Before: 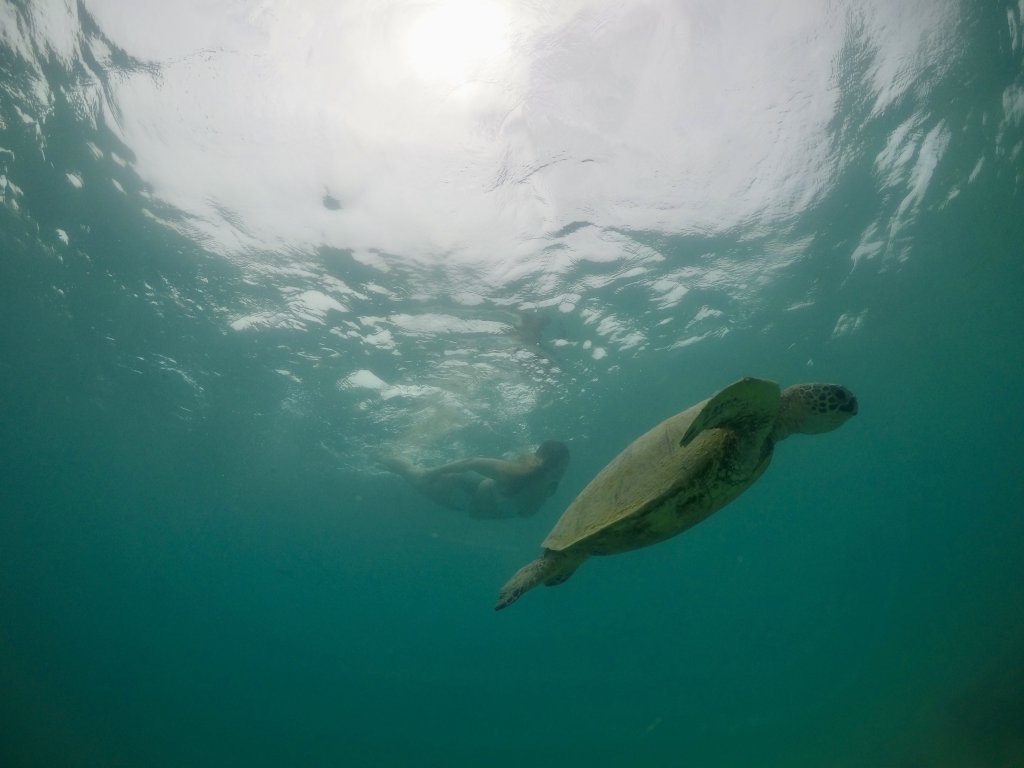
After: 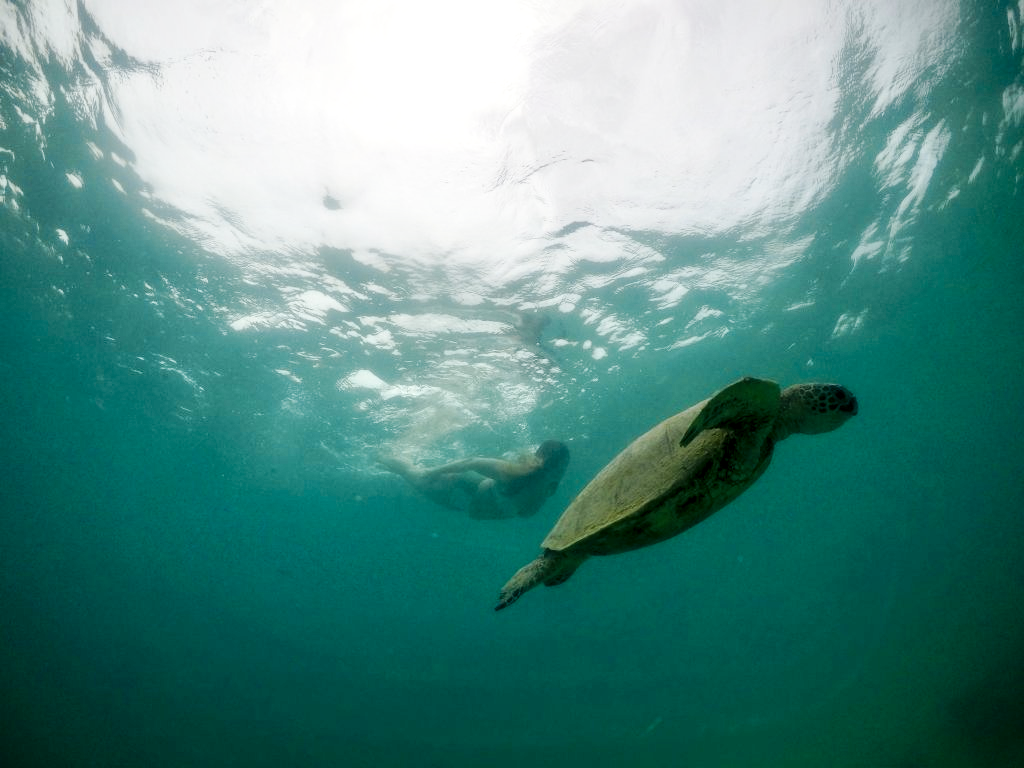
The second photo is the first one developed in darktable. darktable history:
color zones: curves: ch0 [(0, 0.533) (0.126, 0.533) (0.234, 0.533) (0.368, 0.357) (0.5, 0.5) (0.625, 0.5) (0.74, 0.637) (0.875, 0.5)]; ch1 [(0.004, 0.708) (0.129, 0.662) (0.25, 0.5) (0.375, 0.331) (0.496, 0.396) (0.625, 0.649) (0.739, 0.26) (0.875, 0.5) (1, 0.478)]; ch2 [(0, 0.409) (0.132, 0.403) (0.236, 0.558) (0.379, 0.448) (0.5, 0.5) (0.625, 0.5) (0.691, 0.39) (0.875, 0.5)], mix -63.1%
base curve: curves: ch0 [(0, 0) (0.032, 0.025) (0.121, 0.166) (0.206, 0.329) (0.605, 0.79) (1, 1)], preserve colors none
local contrast: highlights 140%, shadows 146%, detail 139%, midtone range 0.257
